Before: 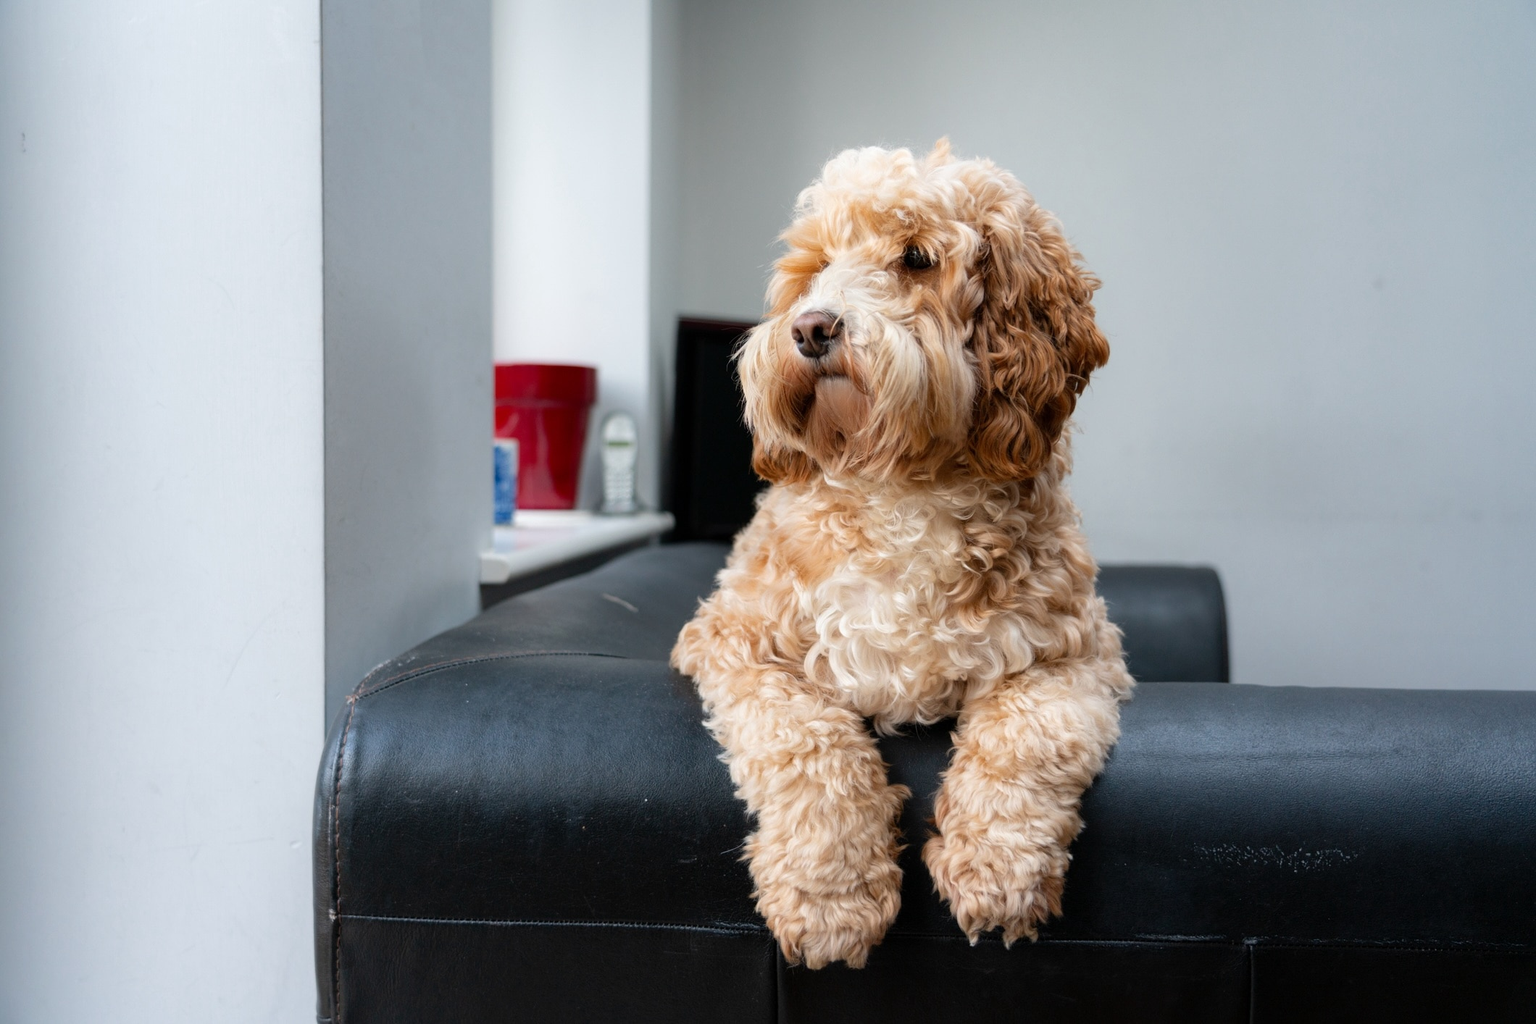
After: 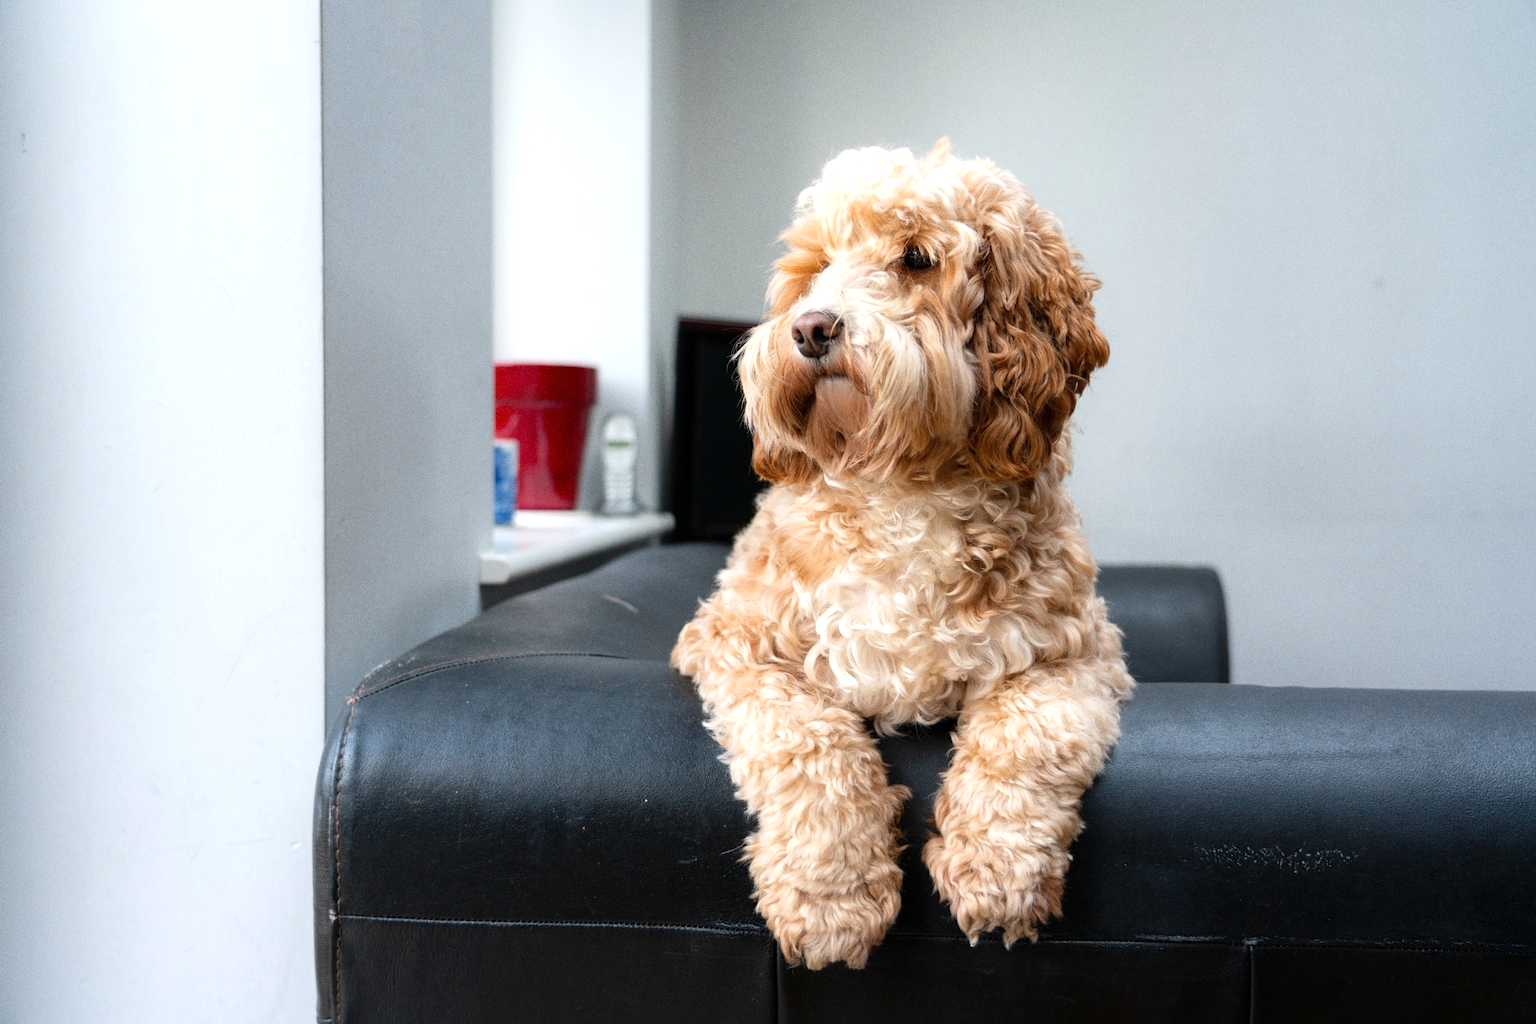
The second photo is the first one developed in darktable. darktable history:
grain: coarseness 0.09 ISO
exposure: exposure 0.375 EV, compensate highlight preservation false
